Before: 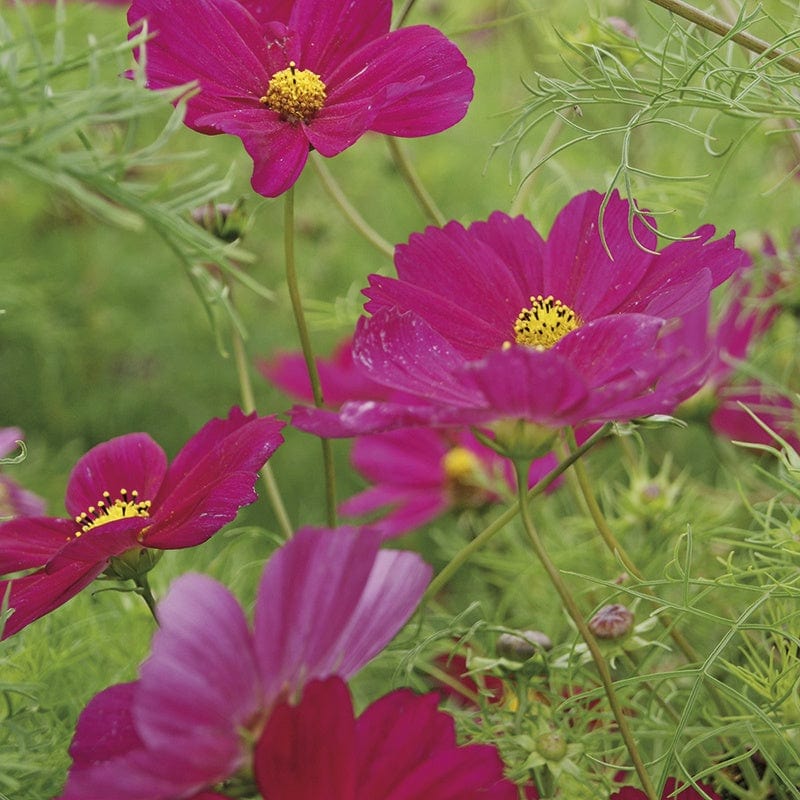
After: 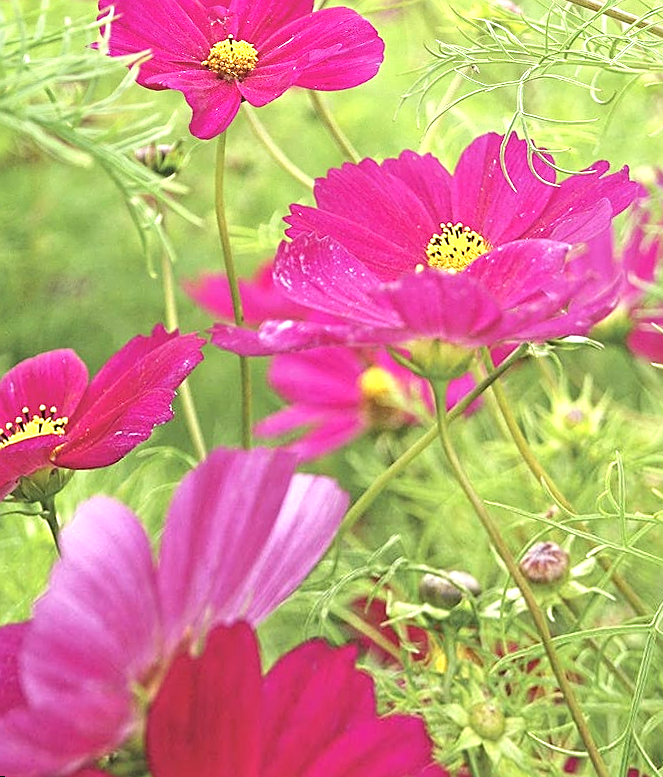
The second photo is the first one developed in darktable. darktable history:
exposure: black level correction 0, exposure 1.3 EV, compensate exposure bias true, compensate highlight preservation false
sharpen: on, module defaults
rotate and perspective: rotation 0.72°, lens shift (vertical) -0.352, lens shift (horizontal) -0.051, crop left 0.152, crop right 0.859, crop top 0.019, crop bottom 0.964
